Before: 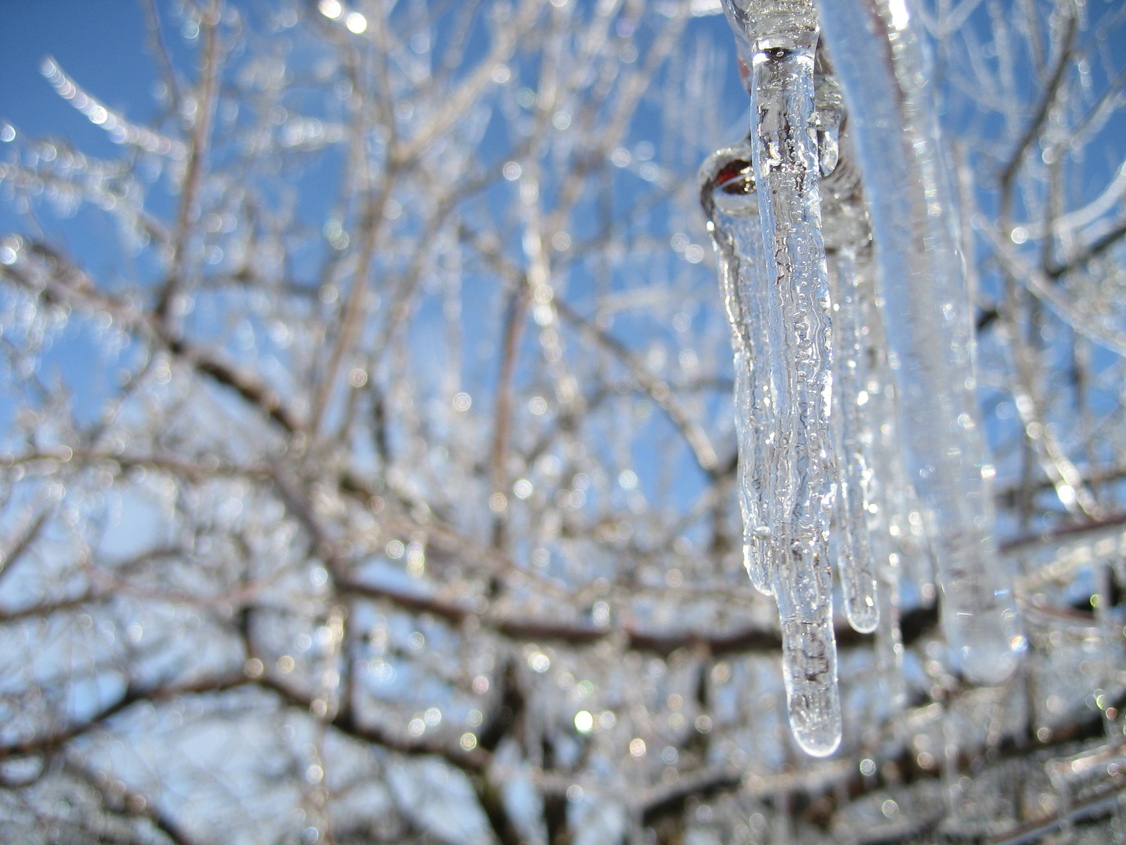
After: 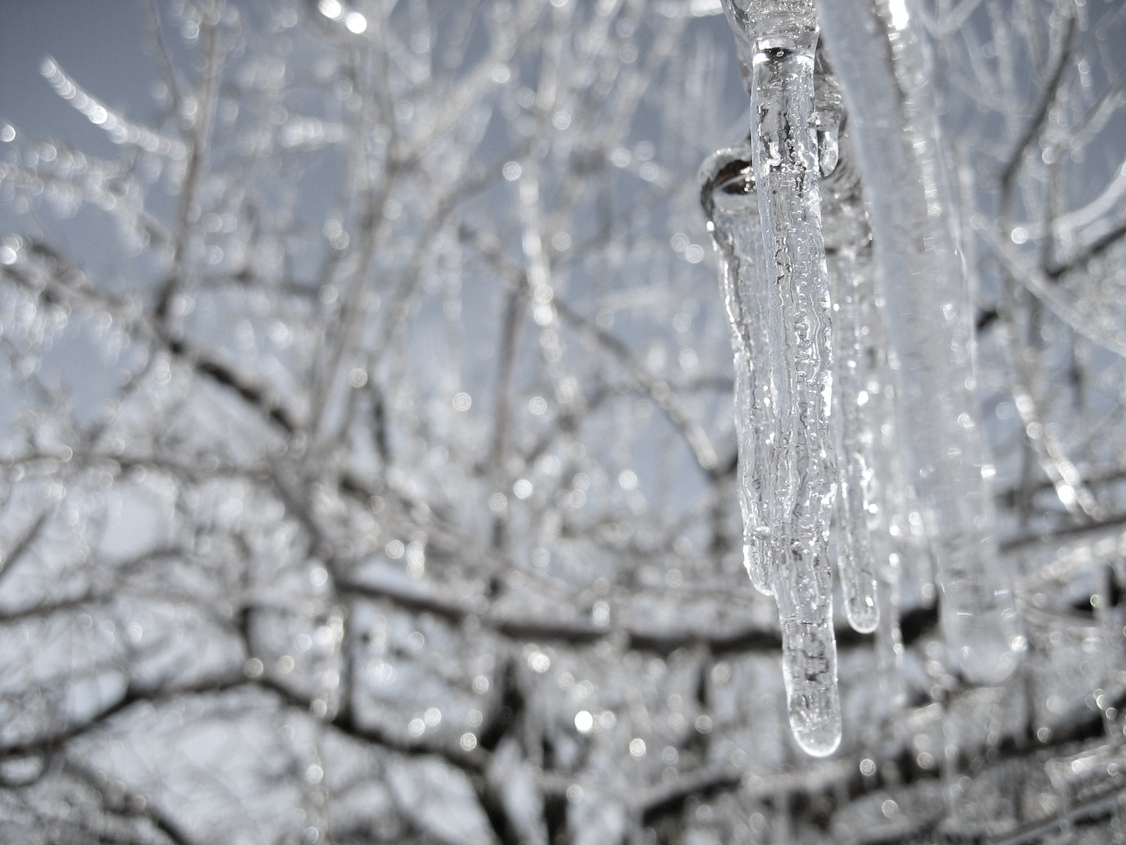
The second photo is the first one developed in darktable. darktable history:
color correction: saturation 0.2
color zones: curves: ch0 [(0, 0.485) (0.178, 0.476) (0.261, 0.623) (0.411, 0.403) (0.708, 0.603) (0.934, 0.412)]; ch1 [(0.003, 0.485) (0.149, 0.496) (0.229, 0.584) (0.326, 0.551) (0.484, 0.262) (0.757, 0.643)]
white balance: red 0.983, blue 1.036
